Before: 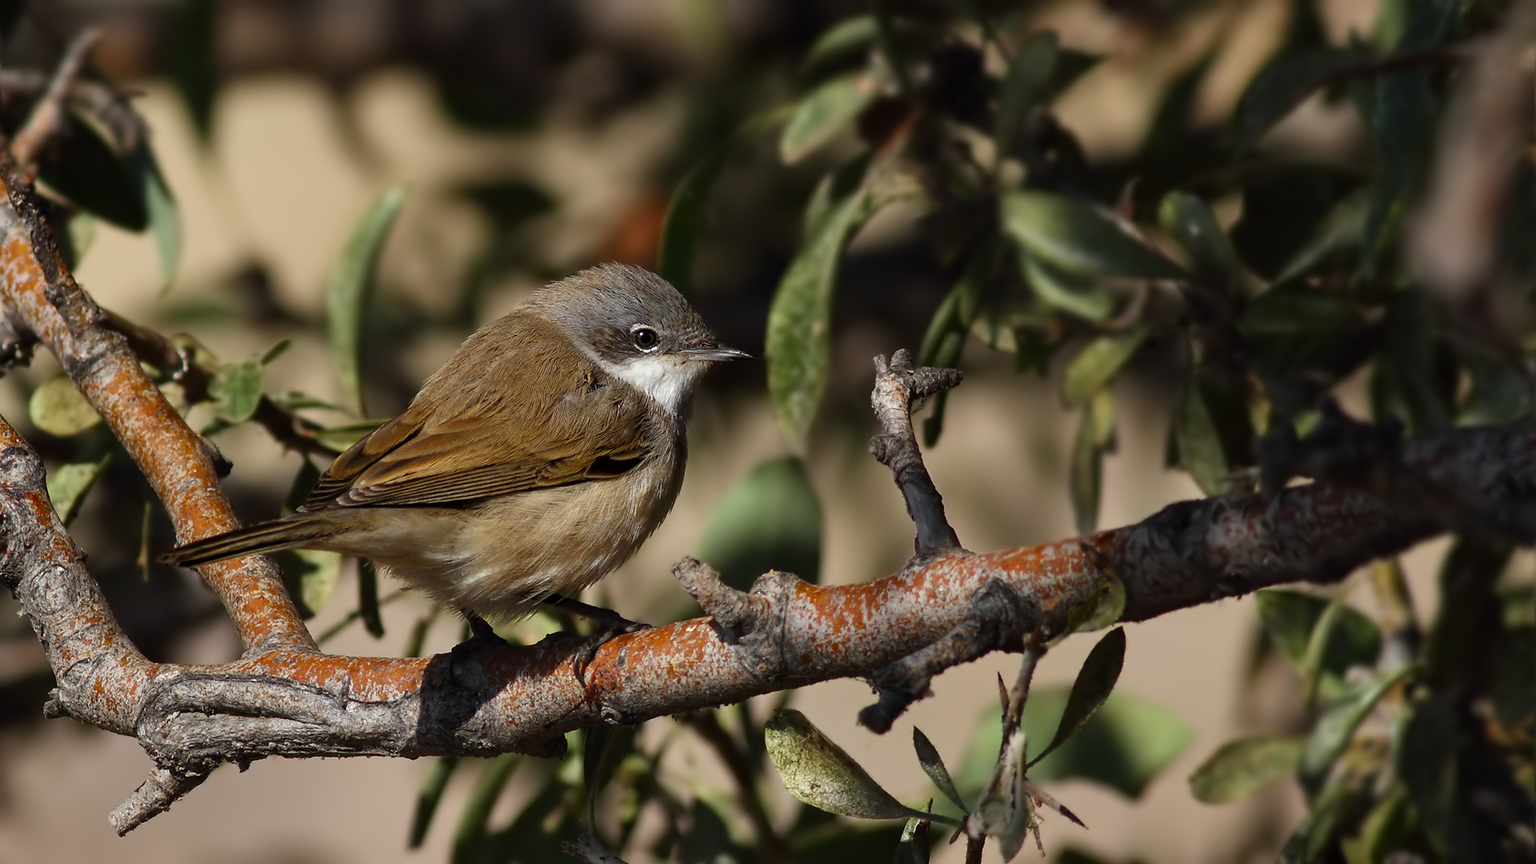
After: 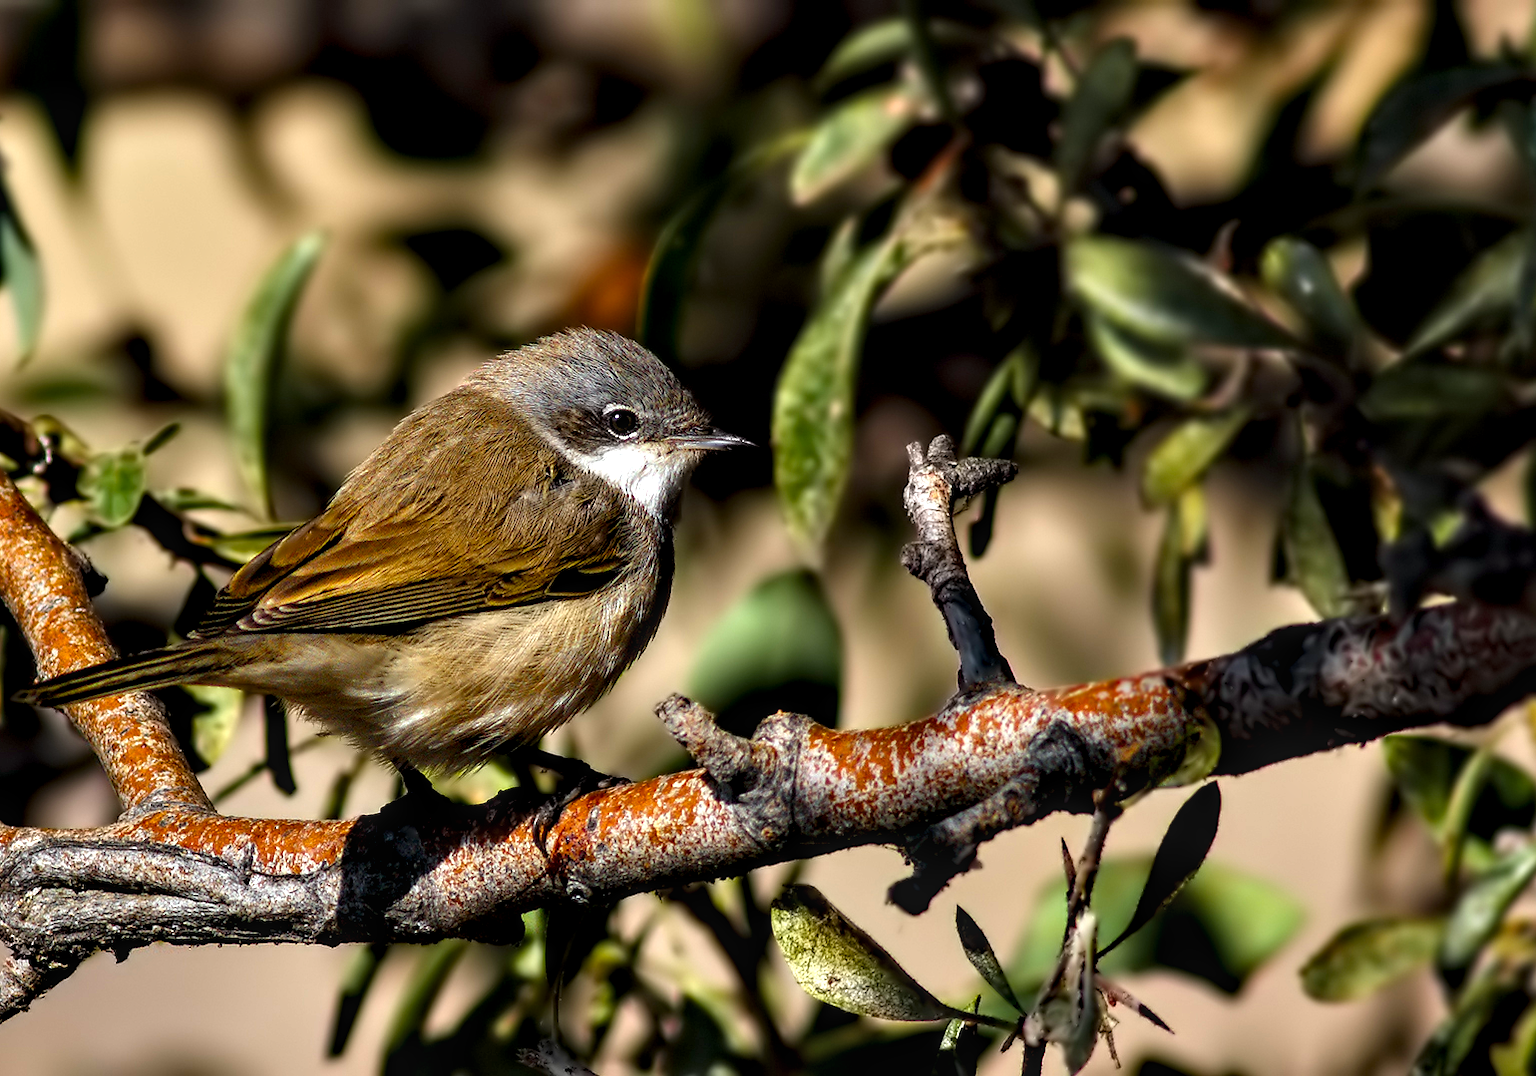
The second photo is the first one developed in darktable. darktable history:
contrast equalizer: octaves 7, y [[0.6 ×6], [0.55 ×6], [0 ×6], [0 ×6], [0 ×6]]
crop and rotate: left 9.558%, right 10.184%
color balance rgb: perceptual saturation grading › global saturation 31.15%
exposure: exposure -0.442 EV, compensate exposure bias true, compensate highlight preservation false
local contrast: on, module defaults
